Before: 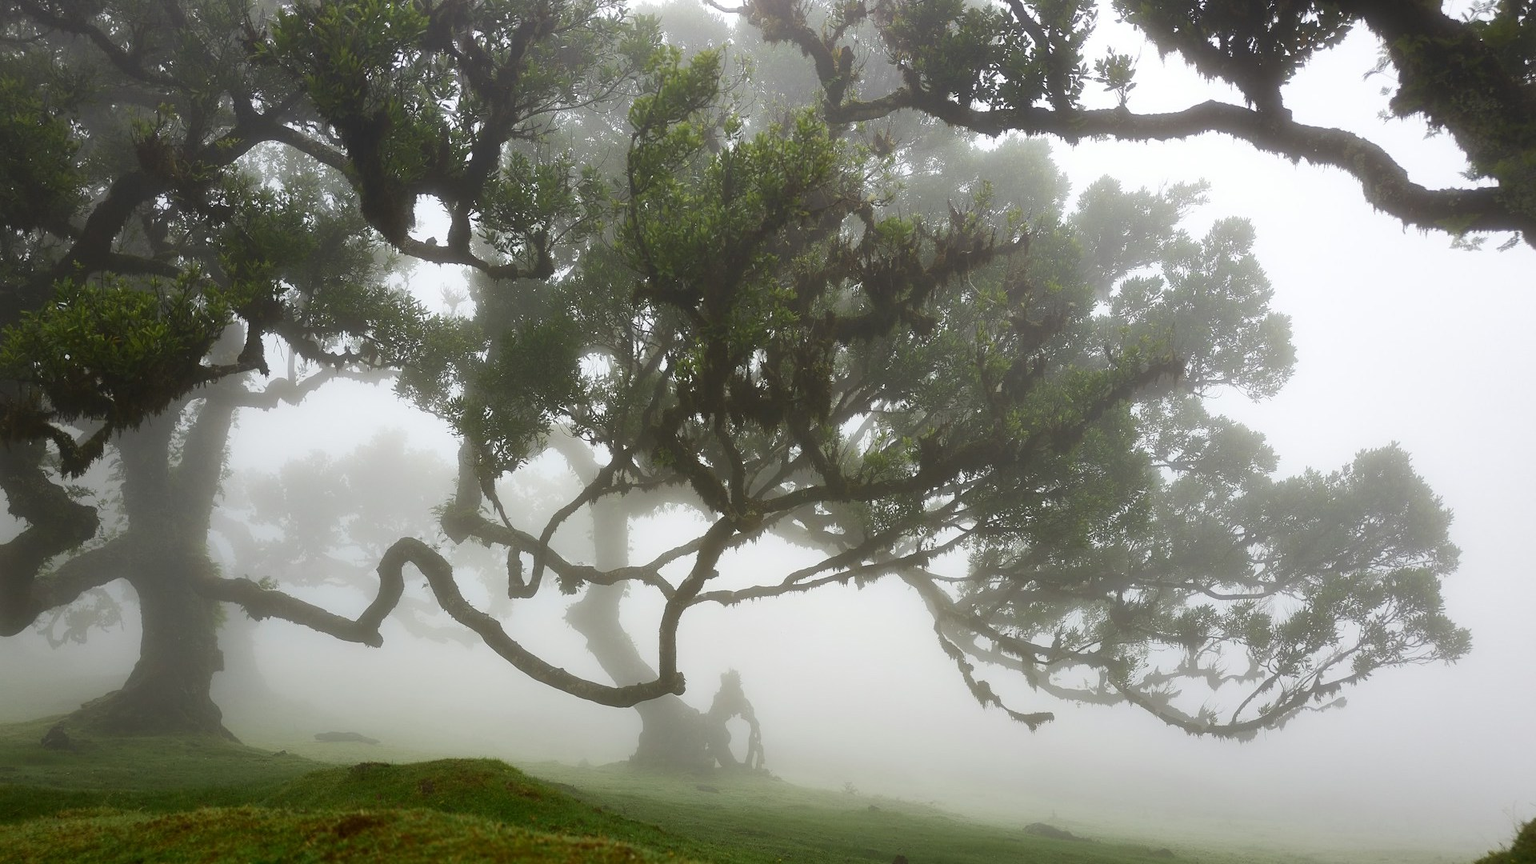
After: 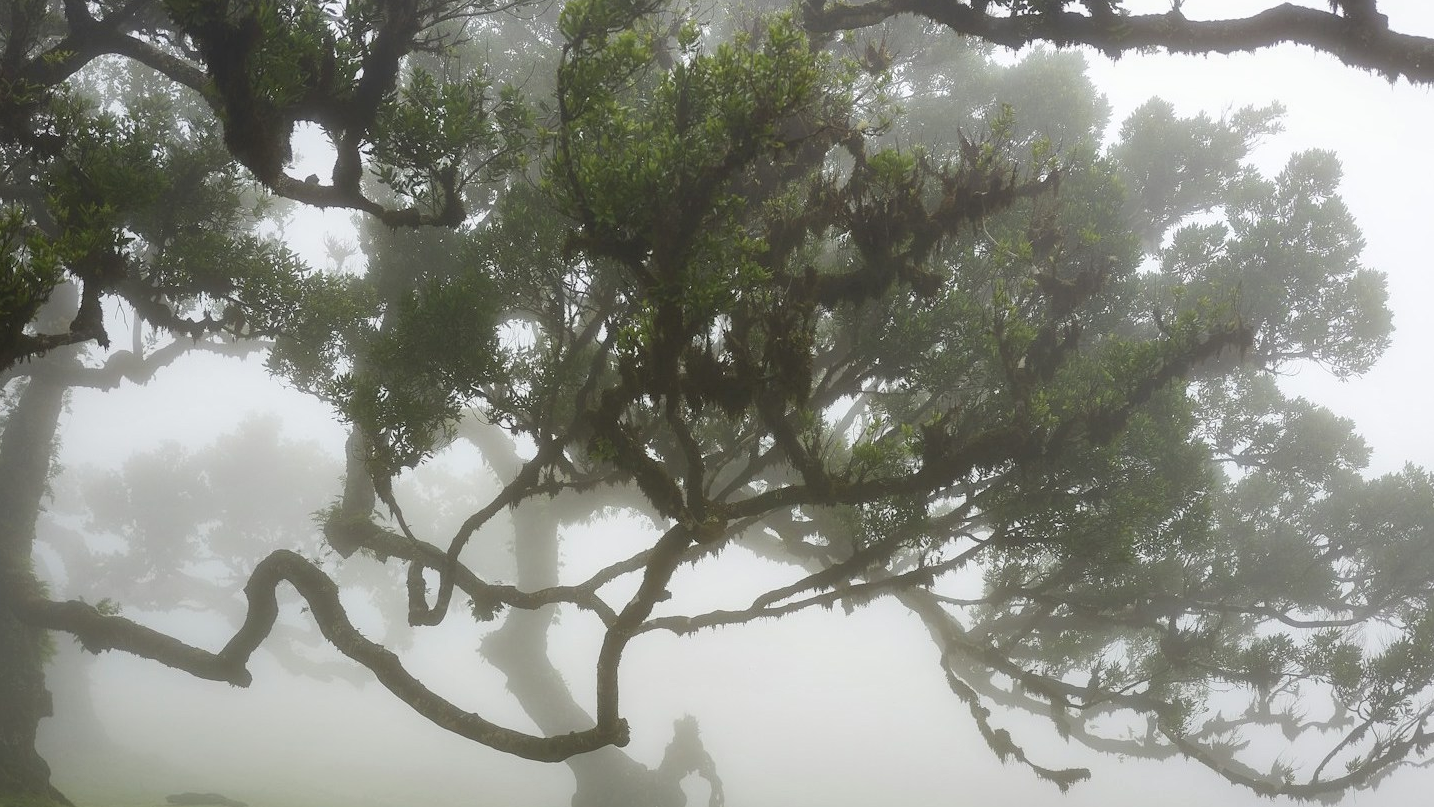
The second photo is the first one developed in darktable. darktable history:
crop and rotate: left 11.831%, top 11.346%, right 13.429%, bottom 13.899%
local contrast: detail 110%
